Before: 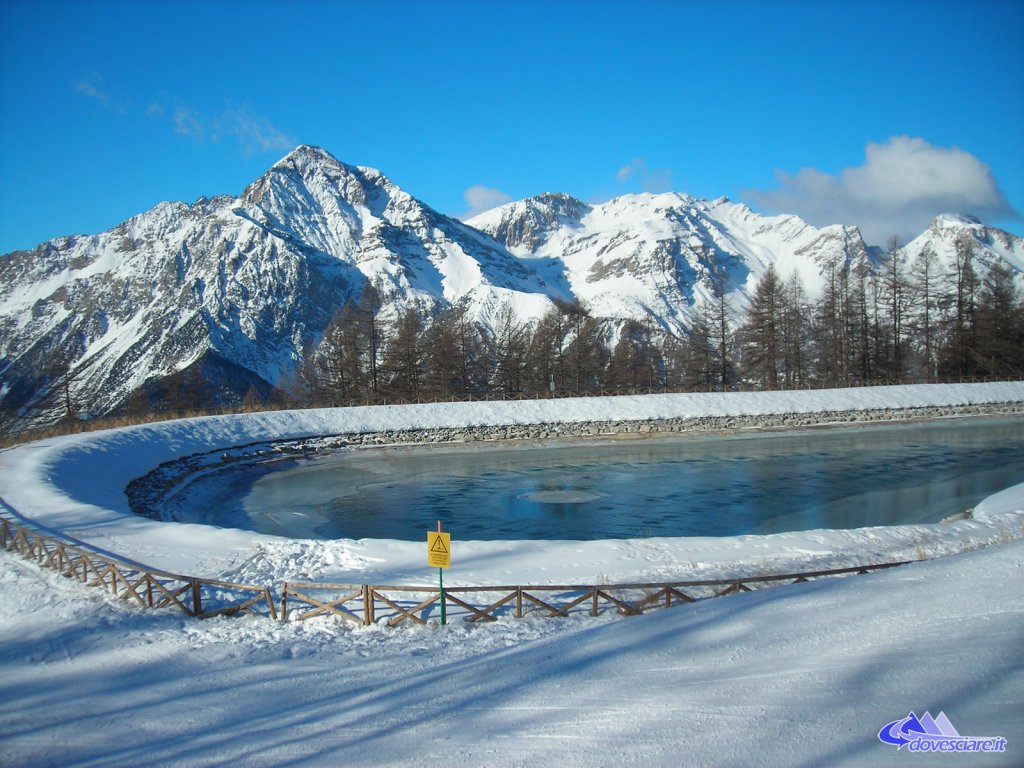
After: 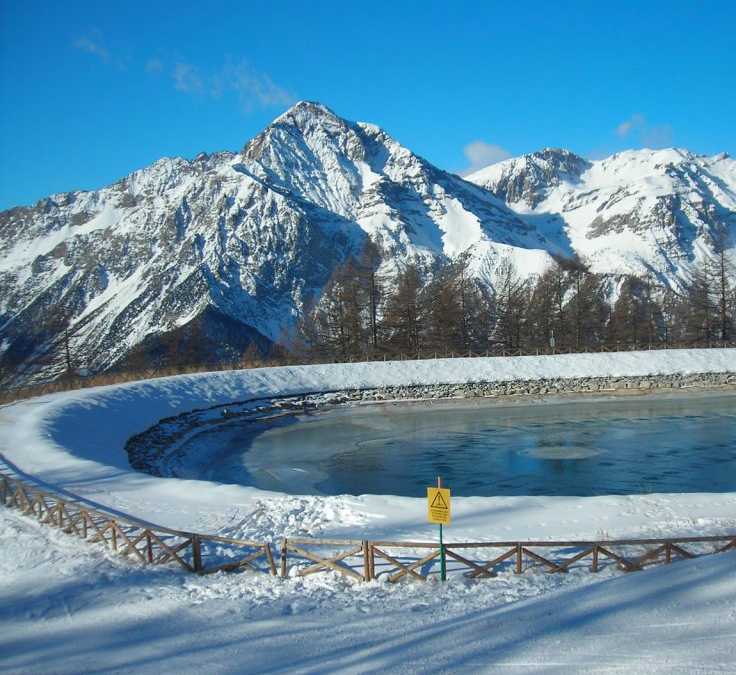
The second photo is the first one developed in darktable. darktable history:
shadows and highlights: soften with gaussian
crop: top 5.803%, right 27.864%, bottom 5.804%
